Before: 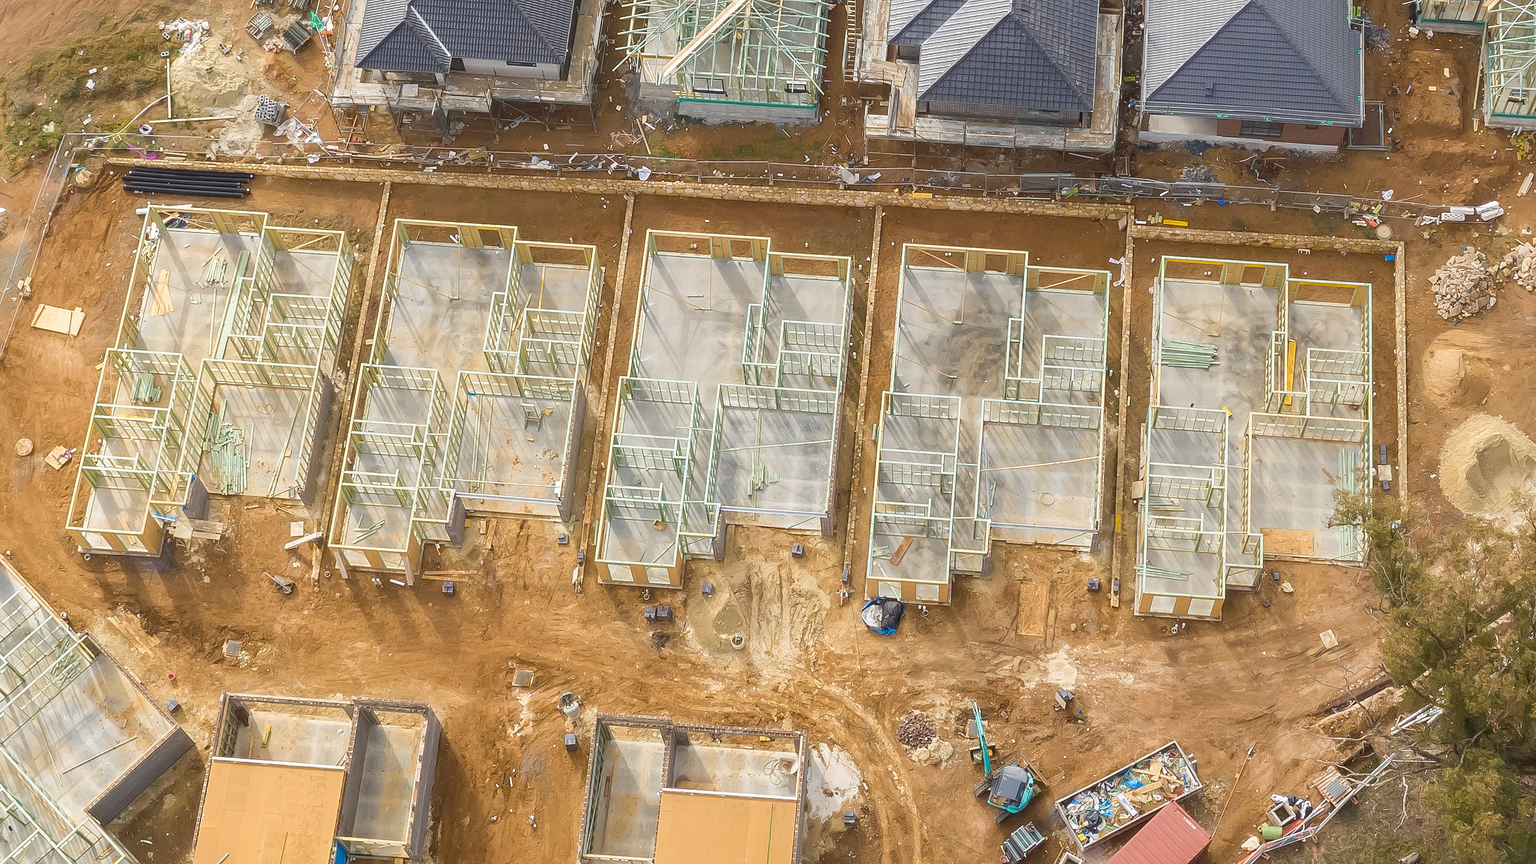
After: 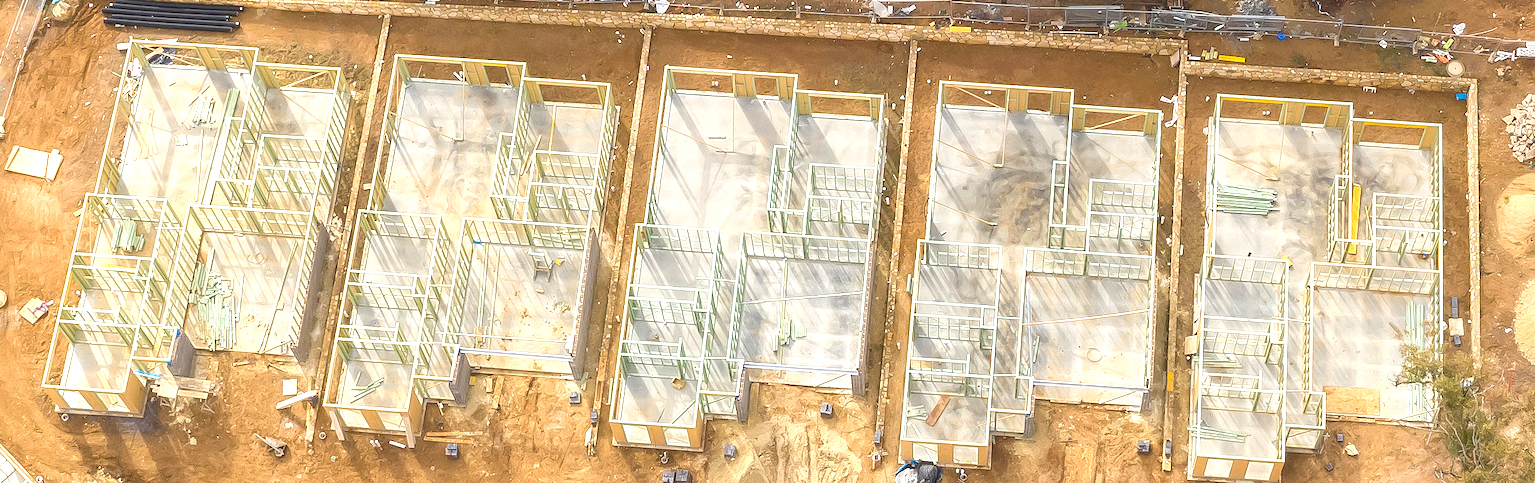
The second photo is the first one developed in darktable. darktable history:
crop: left 1.751%, top 19.475%, right 4.973%, bottom 28.364%
local contrast: mode bilateral grid, contrast 10, coarseness 24, detail 115%, midtone range 0.2
exposure: black level correction 0, exposure 0.701 EV, compensate highlight preservation false
